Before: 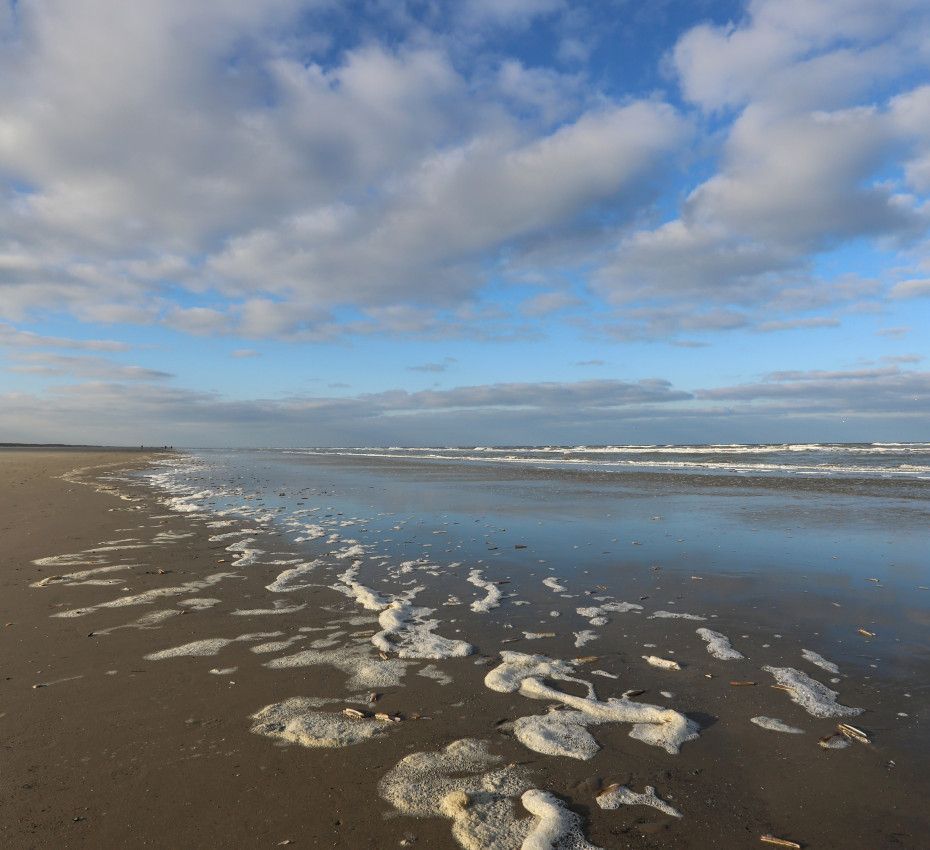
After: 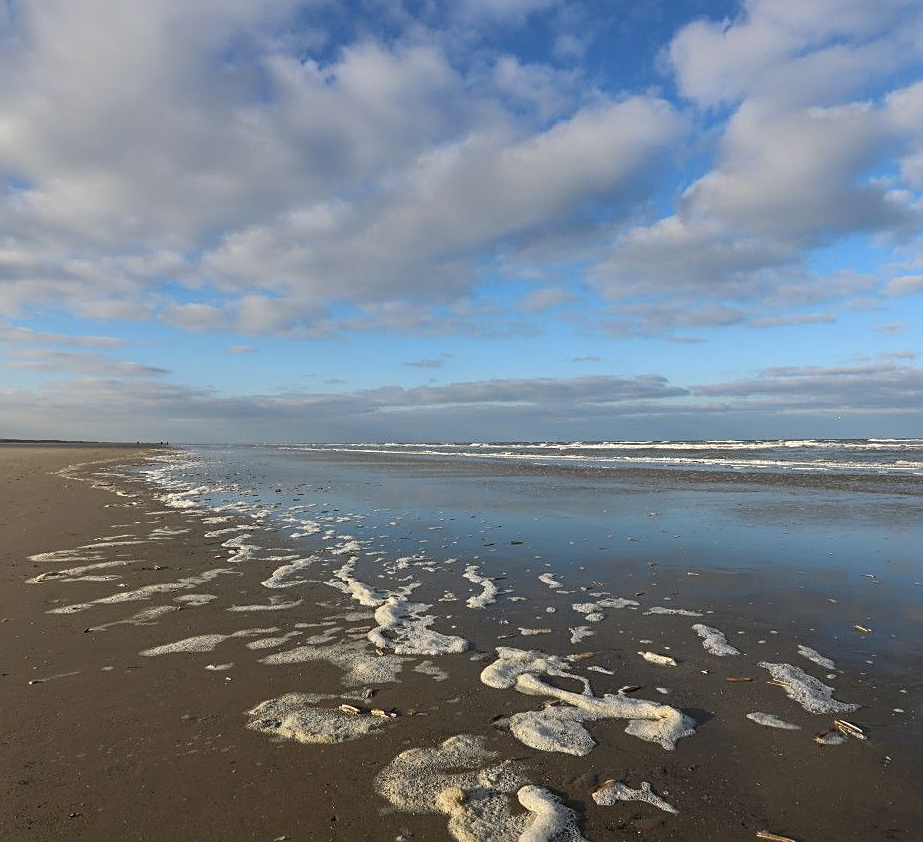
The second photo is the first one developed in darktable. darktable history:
crop: left 0.434%, top 0.485%, right 0.244%, bottom 0.386%
sharpen: on, module defaults
